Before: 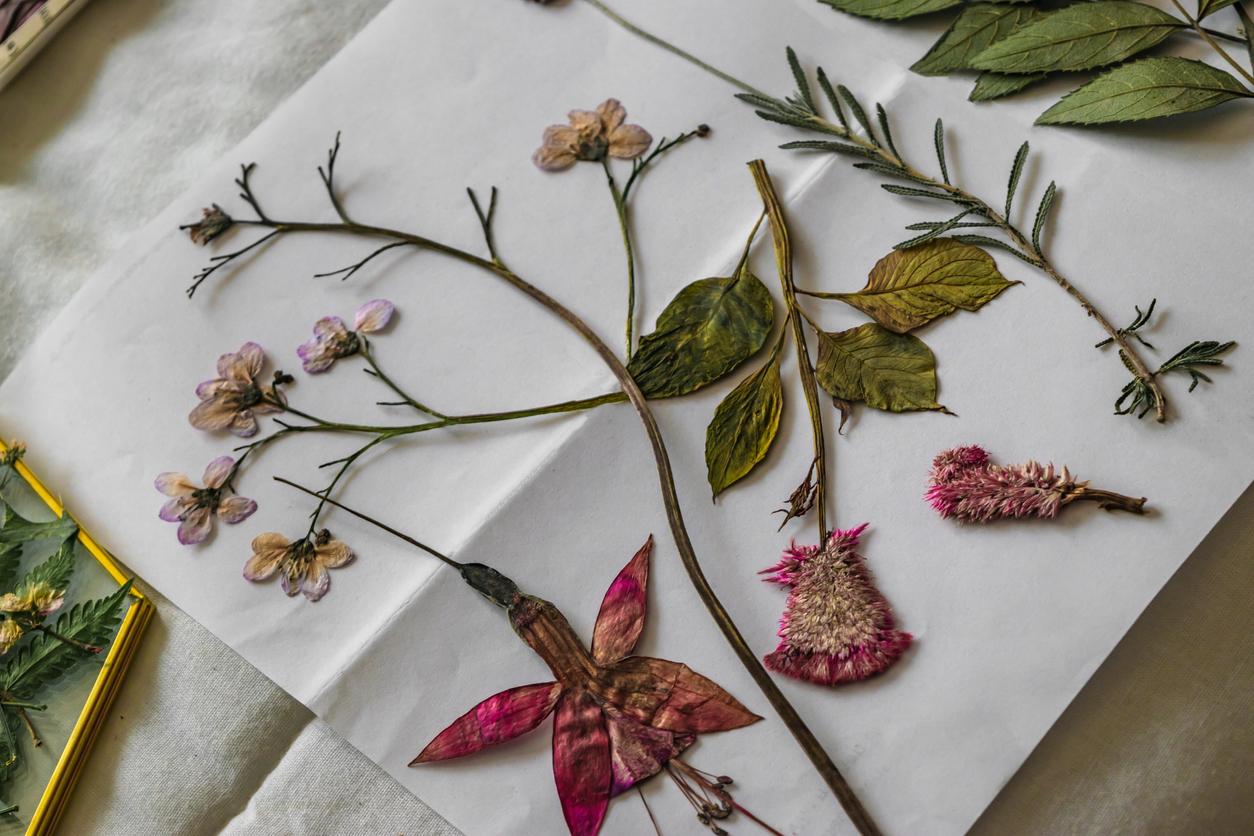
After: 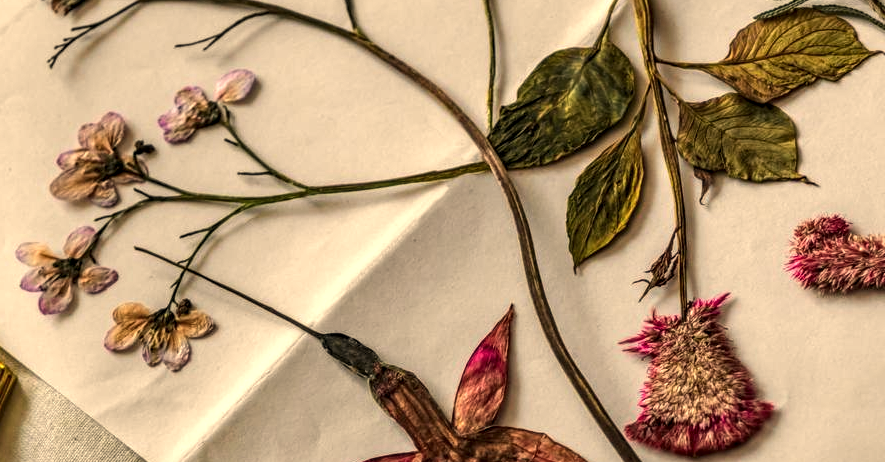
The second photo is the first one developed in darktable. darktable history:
white balance: red 1.138, green 0.996, blue 0.812
local contrast: highlights 61%, detail 143%, midtone range 0.428
crop: left 11.123%, top 27.61%, right 18.3%, bottom 17.034%
tone equalizer: -8 EV -0.417 EV, -7 EV -0.389 EV, -6 EV -0.333 EV, -5 EV -0.222 EV, -3 EV 0.222 EV, -2 EV 0.333 EV, -1 EV 0.389 EV, +0 EV 0.417 EV, edges refinement/feathering 500, mask exposure compensation -1.57 EV, preserve details no
